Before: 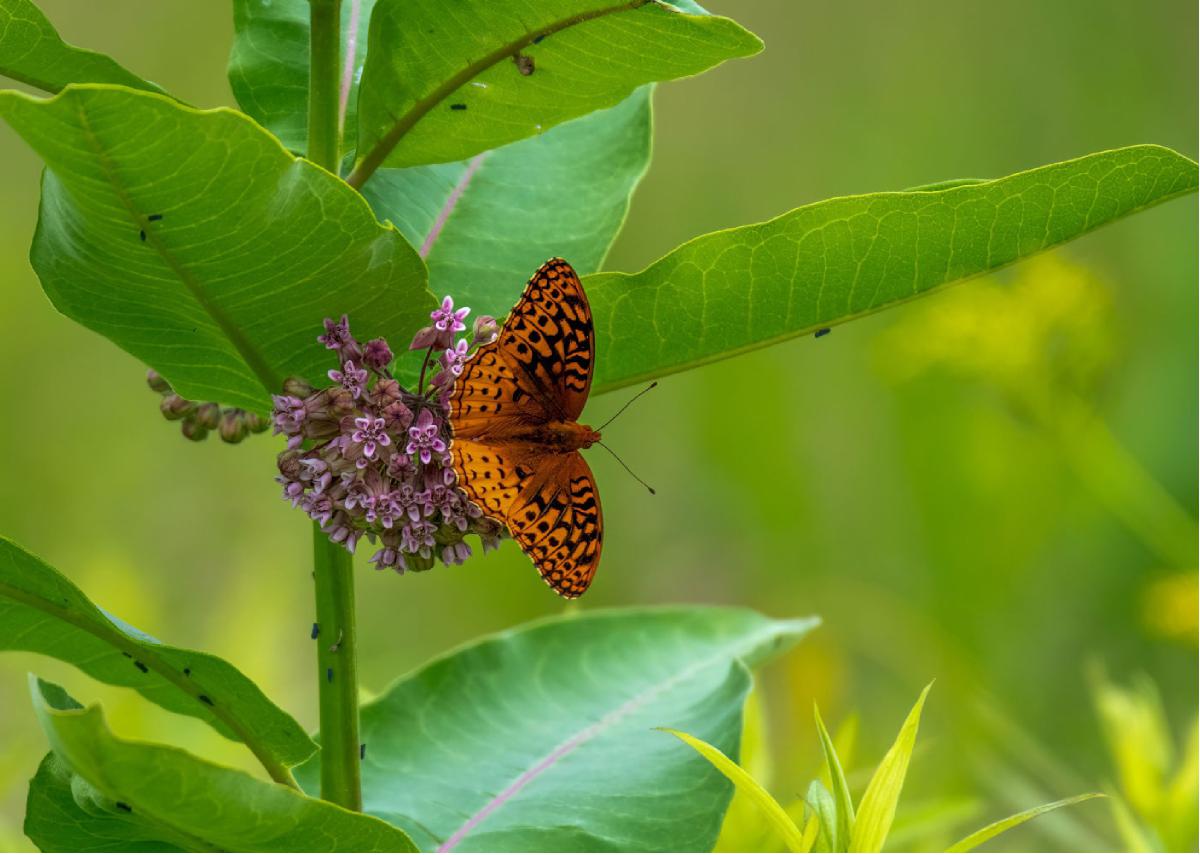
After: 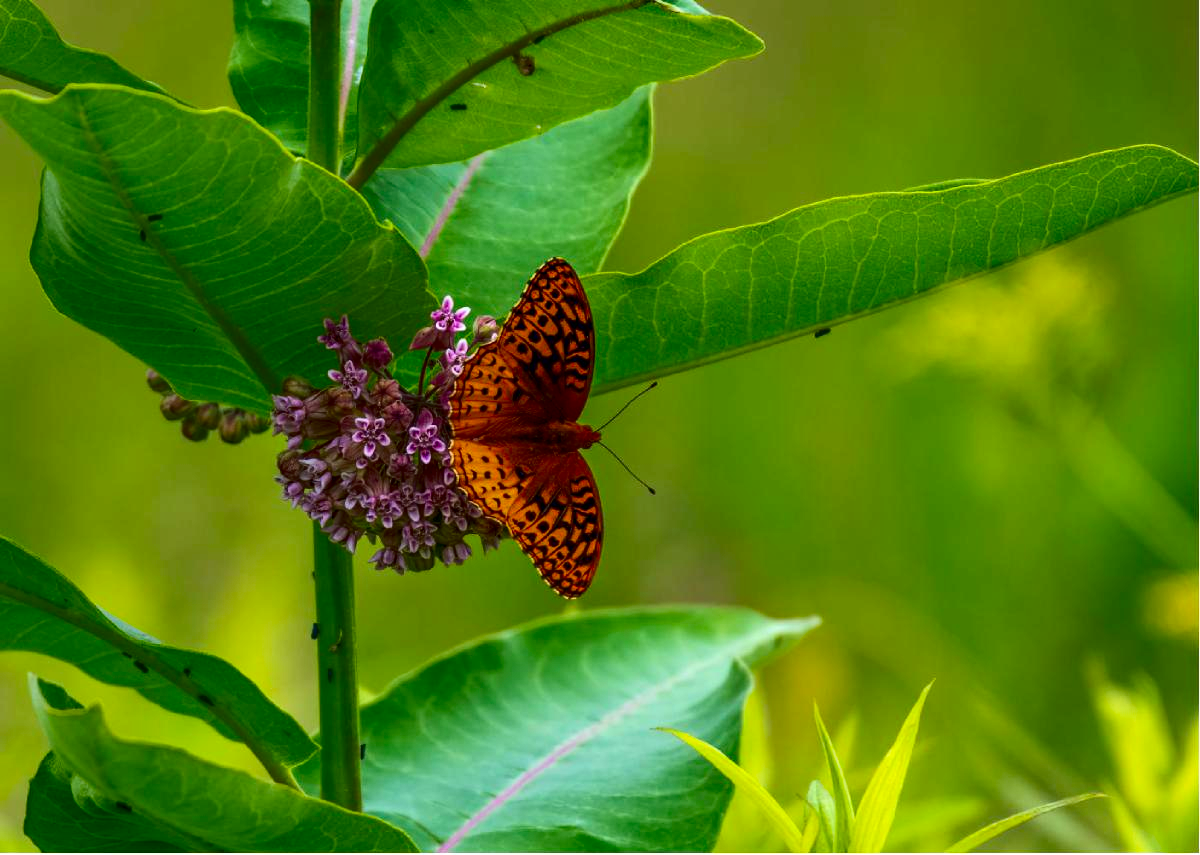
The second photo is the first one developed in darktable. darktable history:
contrast brightness saturation: contrast 0.19, brightness -0.11, saturation 0.21
haze removal: compatibility mode true, adaptive false
